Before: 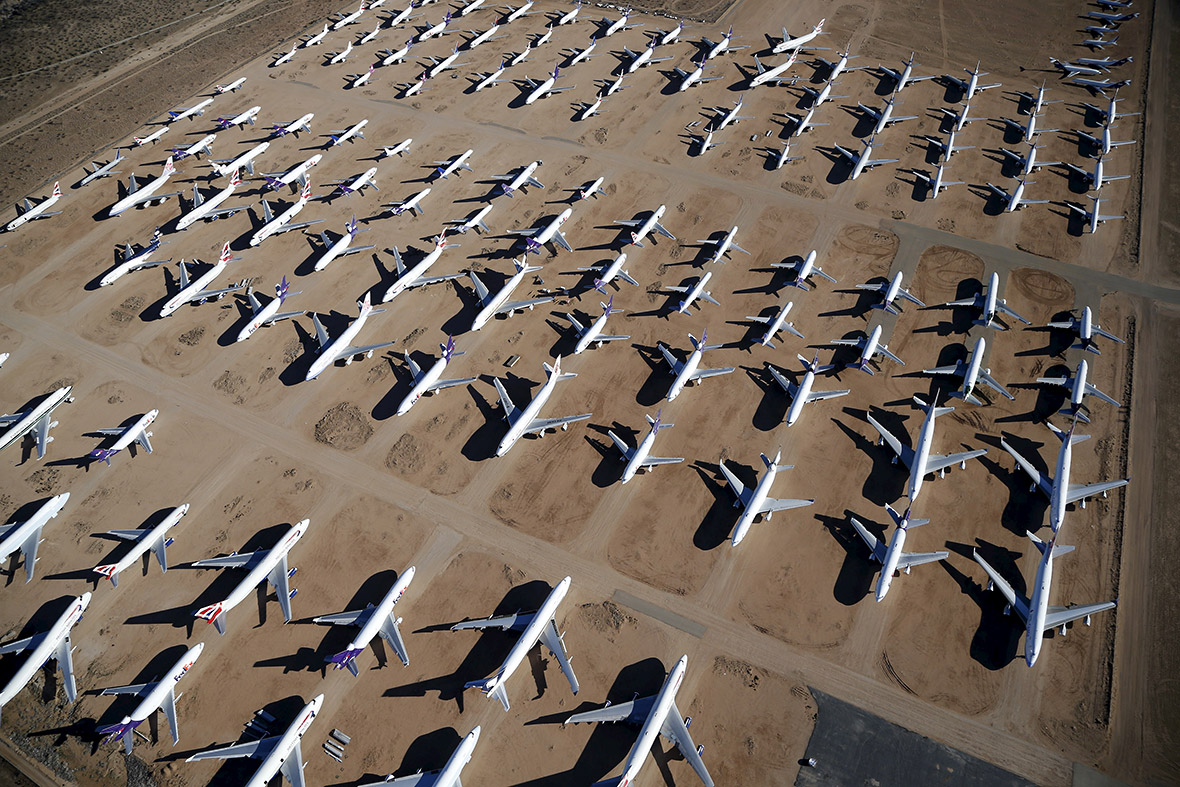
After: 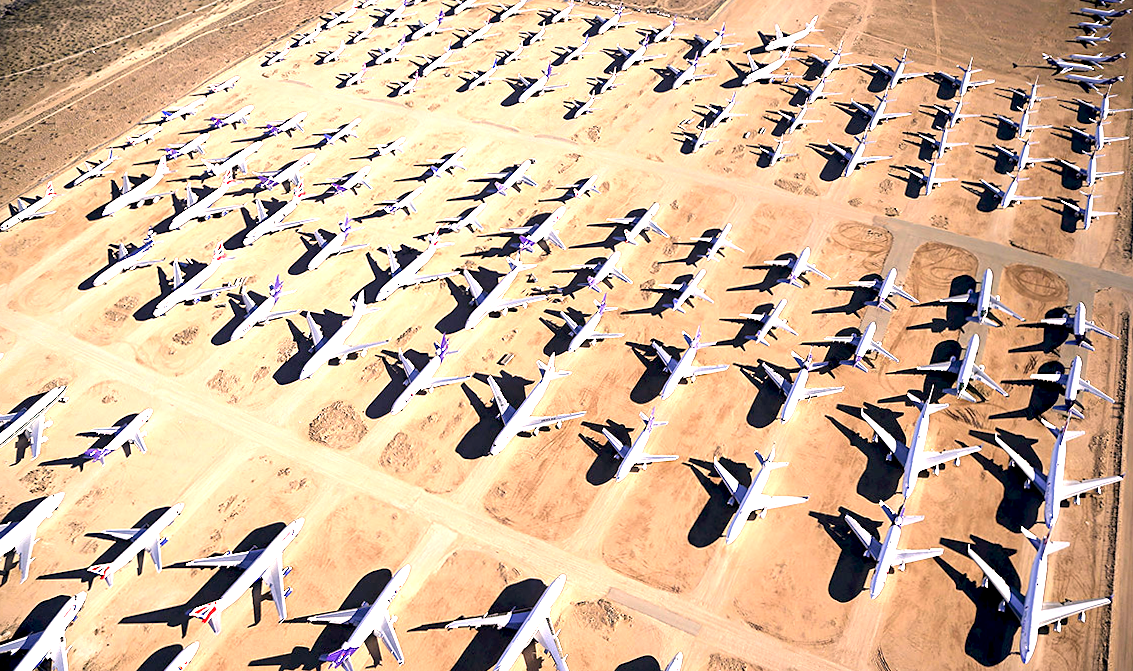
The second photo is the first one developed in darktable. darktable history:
sharpen: amount 0.2
exposure: black level correction 0.001, exposure 2 EV, compensate highlight preservation false
crop and rotate: angle 0.2°, left 0.275%, right 3.127%, bottom 14.18%
color correction: highlights a* 11.96, highlights b* 11.58
